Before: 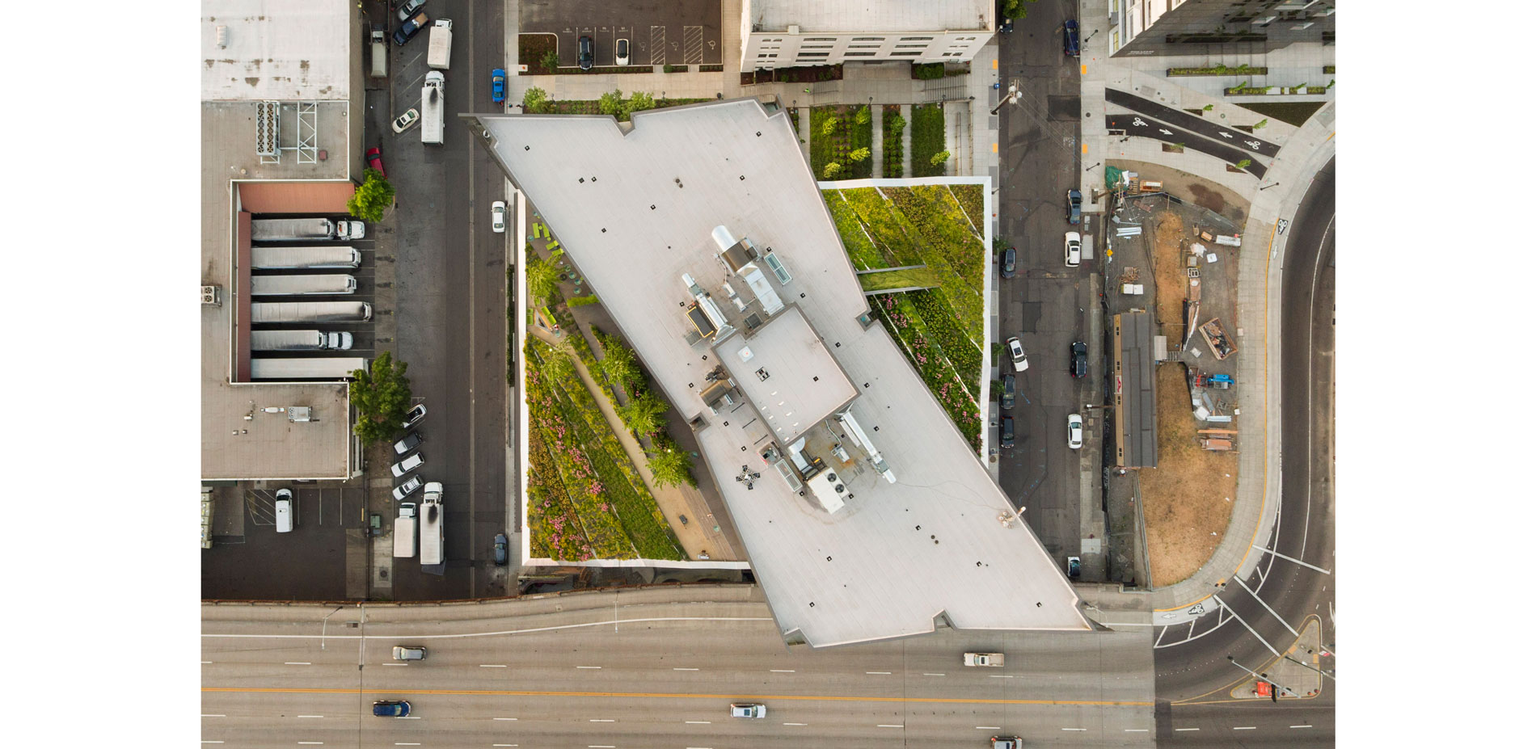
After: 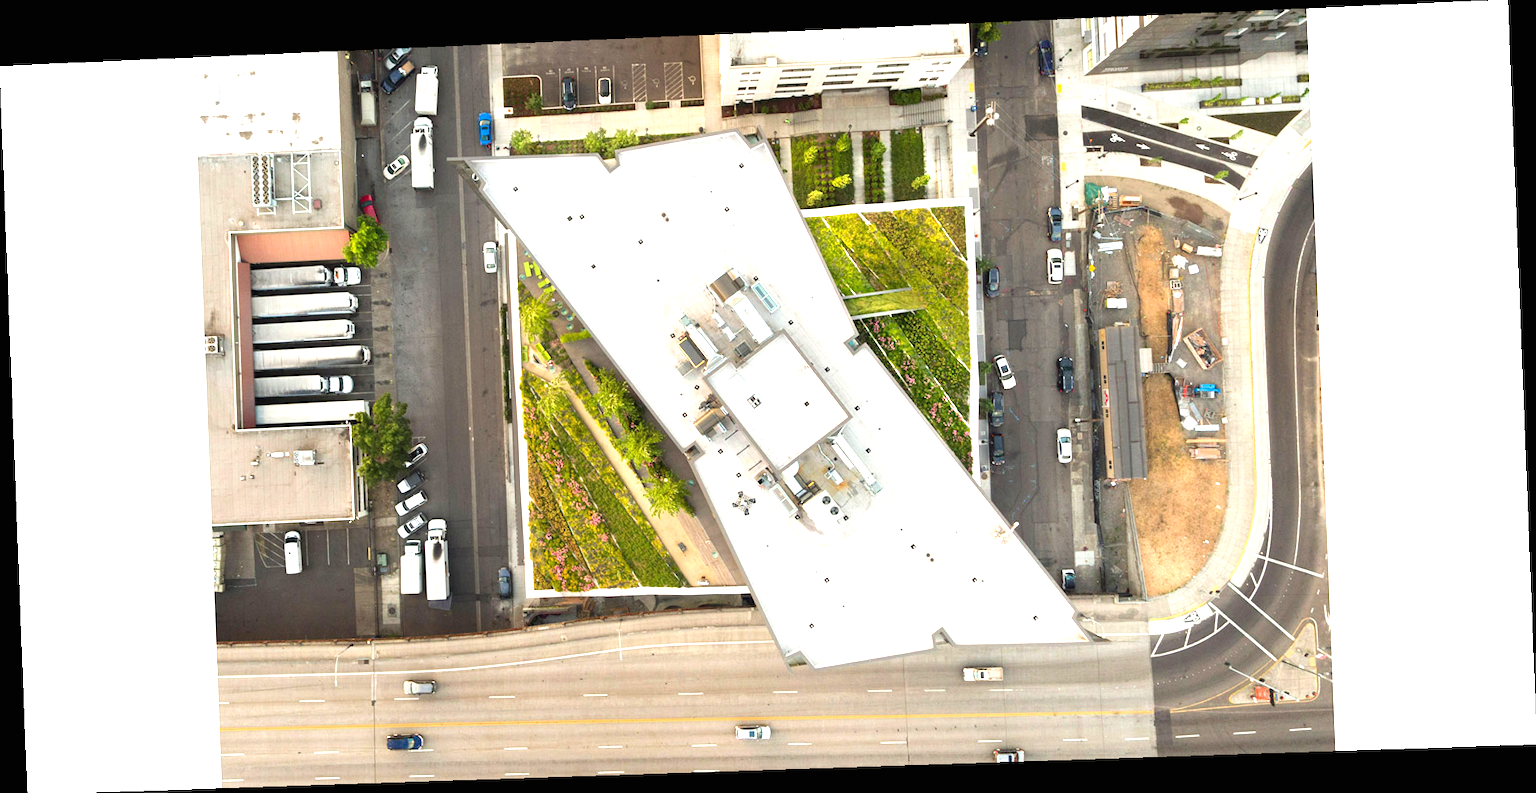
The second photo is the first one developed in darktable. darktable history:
exposure: black level correction 0, exposure 1.1 EV, compensate highlight preservation false
rotate and perspective: rotation -2.22°, lens shift (horizontal) -0.022, automatic cropping off
